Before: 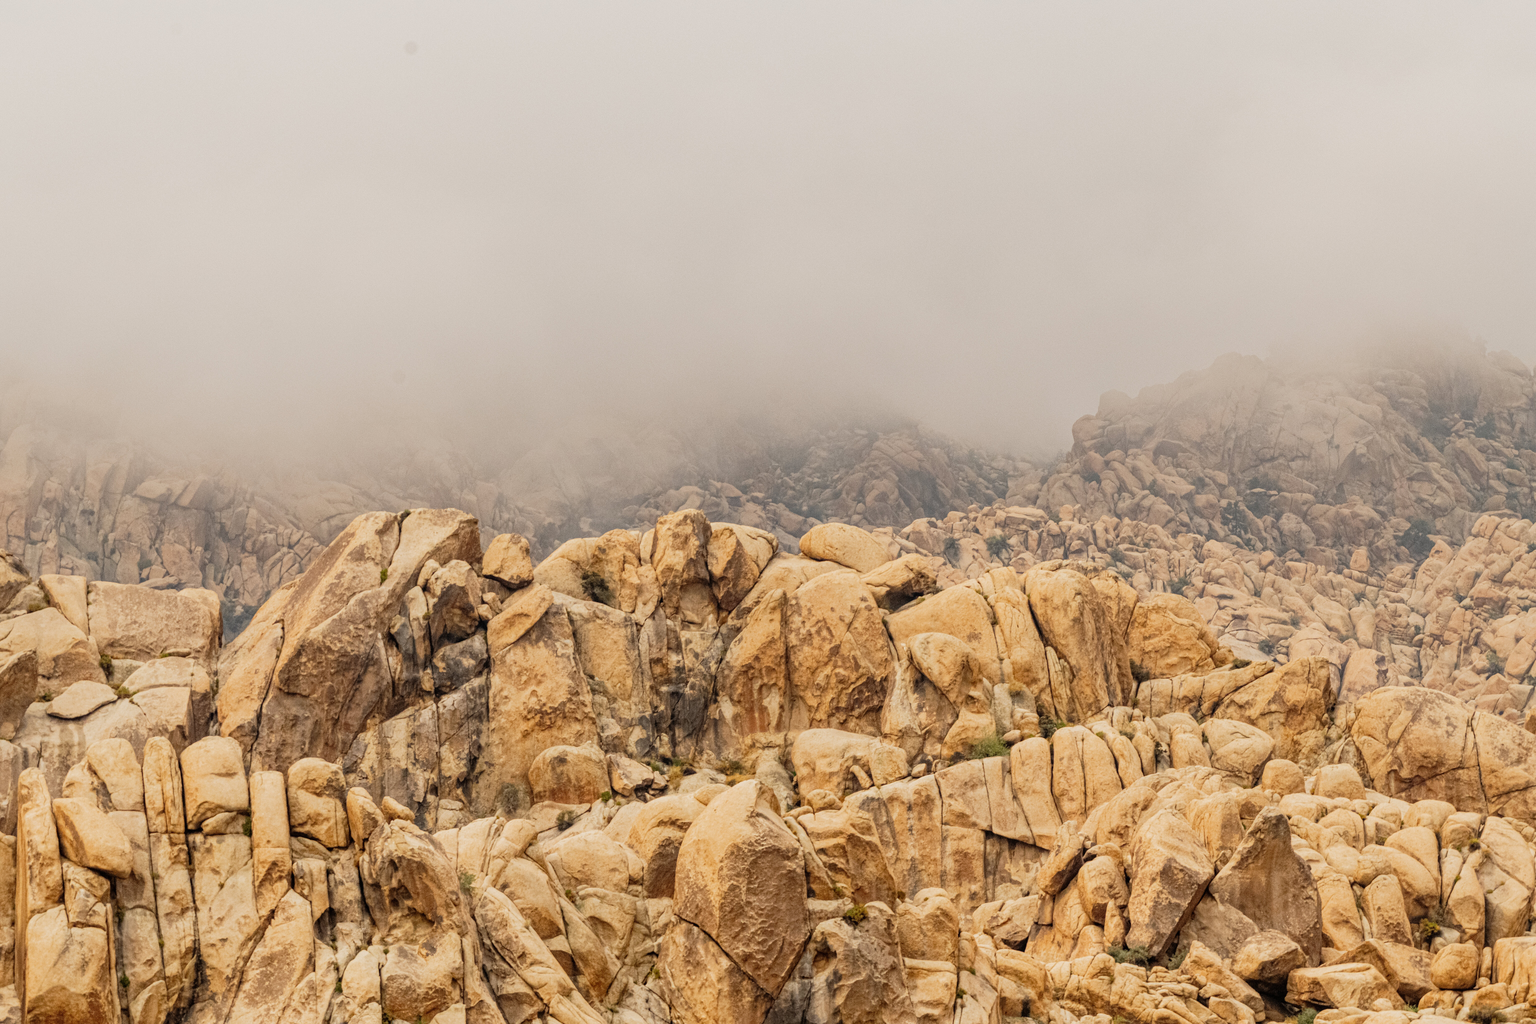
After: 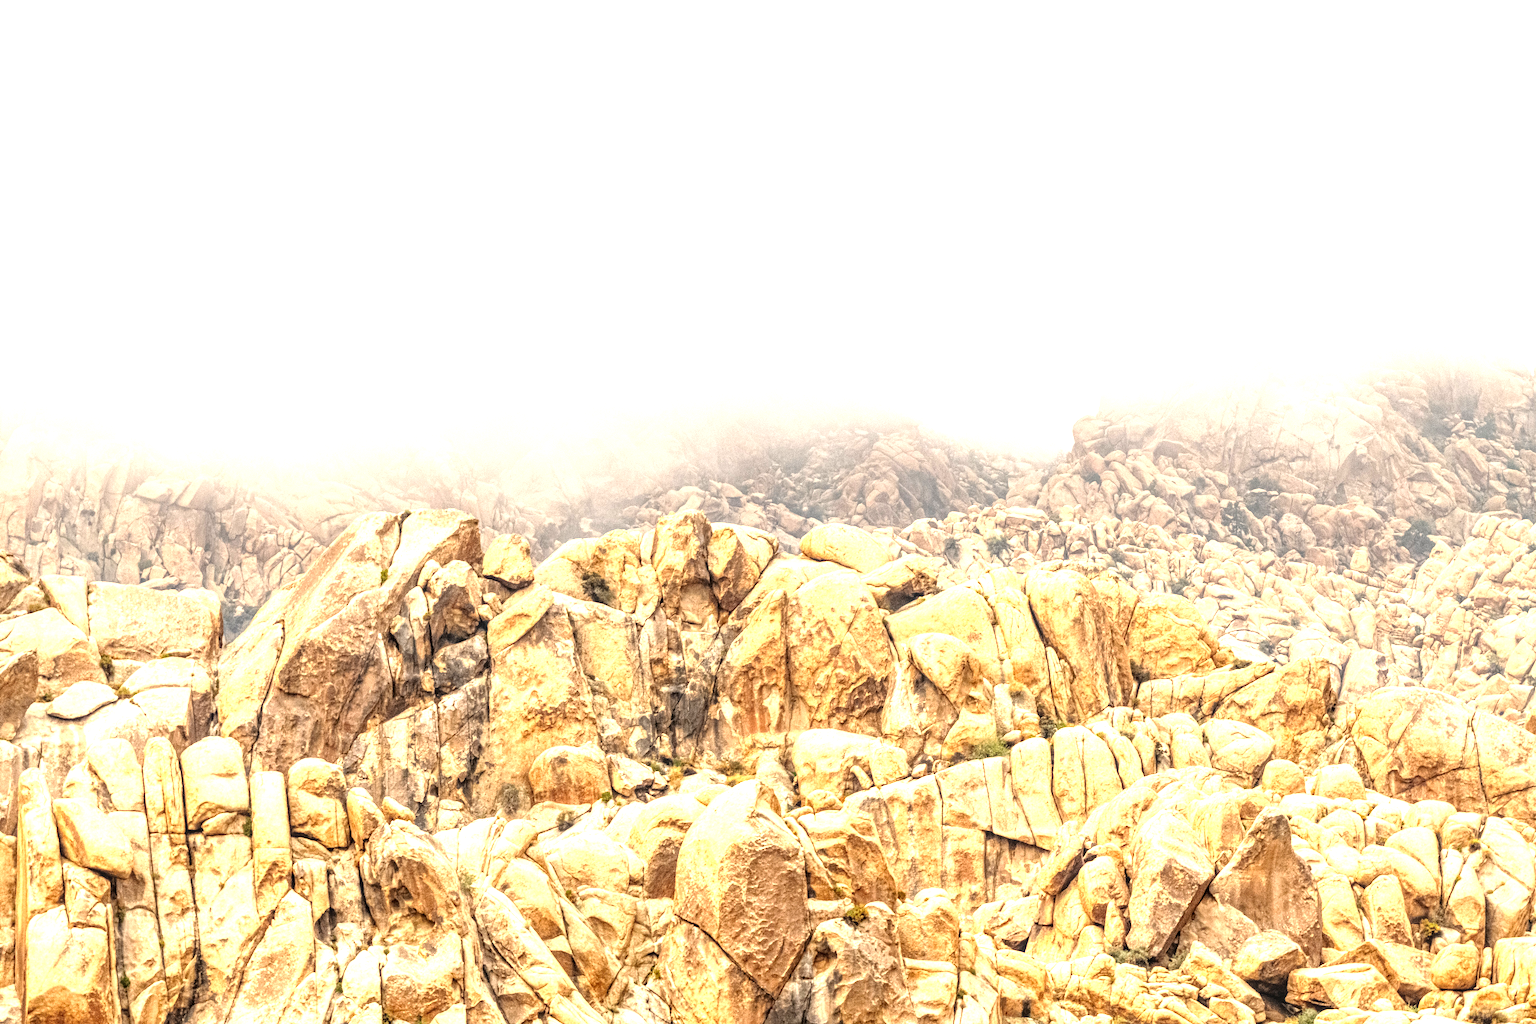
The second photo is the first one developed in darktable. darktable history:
local contrast: detail 130%
exposure: black level correction 0, exposure 1.457 EV, compensate exposure bias true, compensate highlight preservation false
